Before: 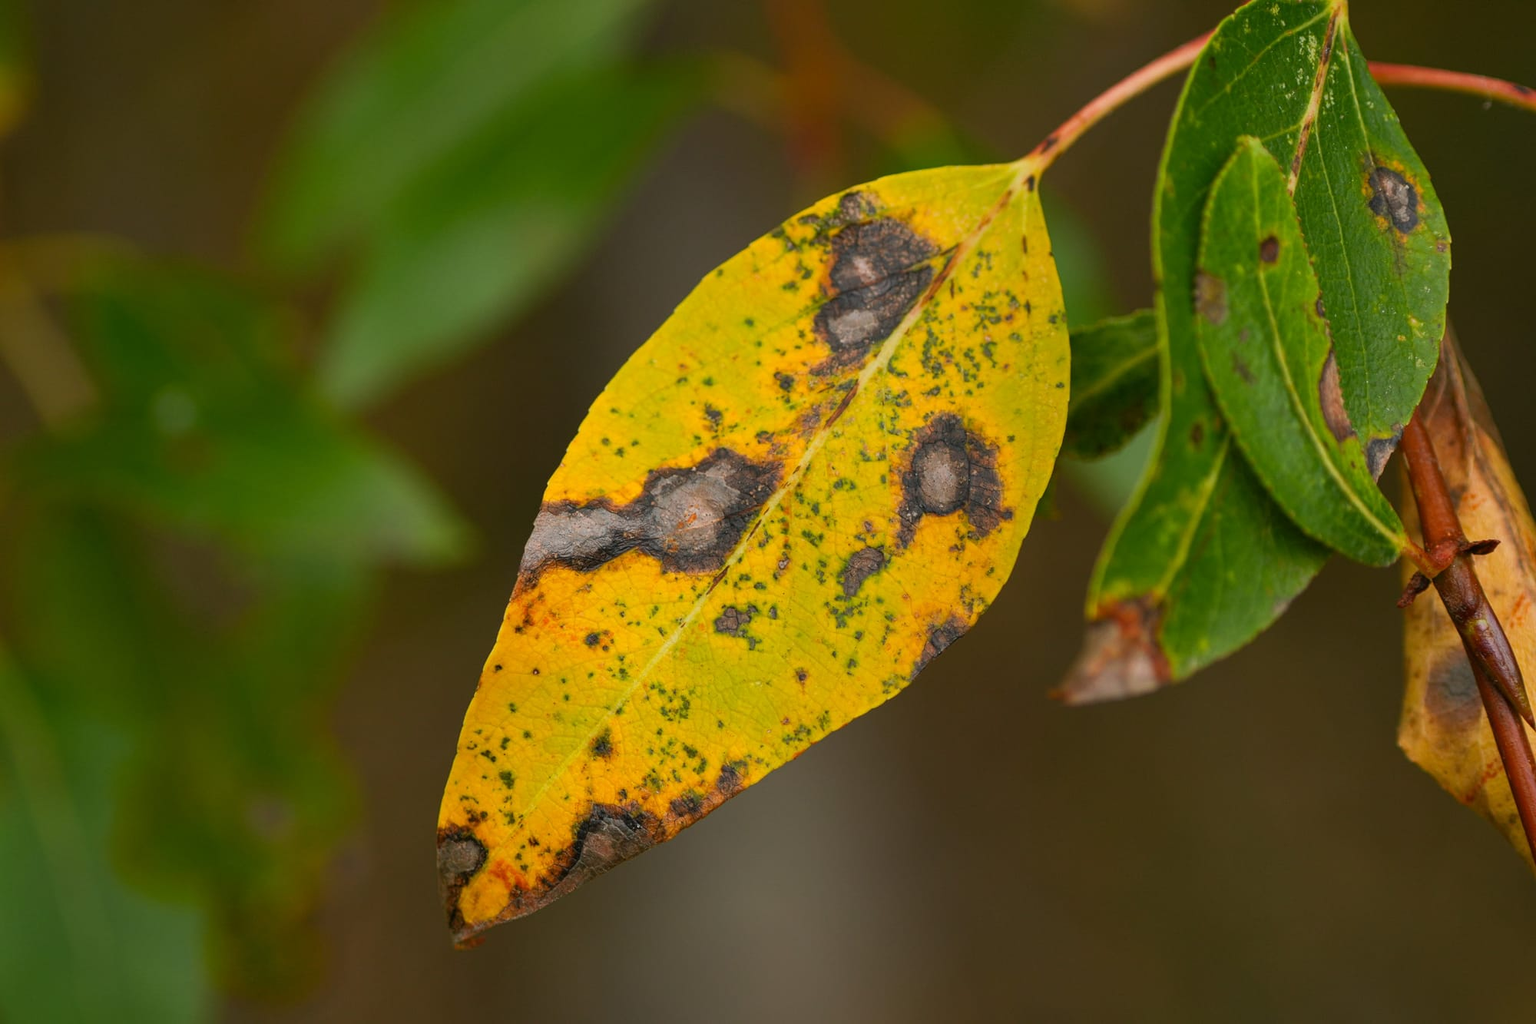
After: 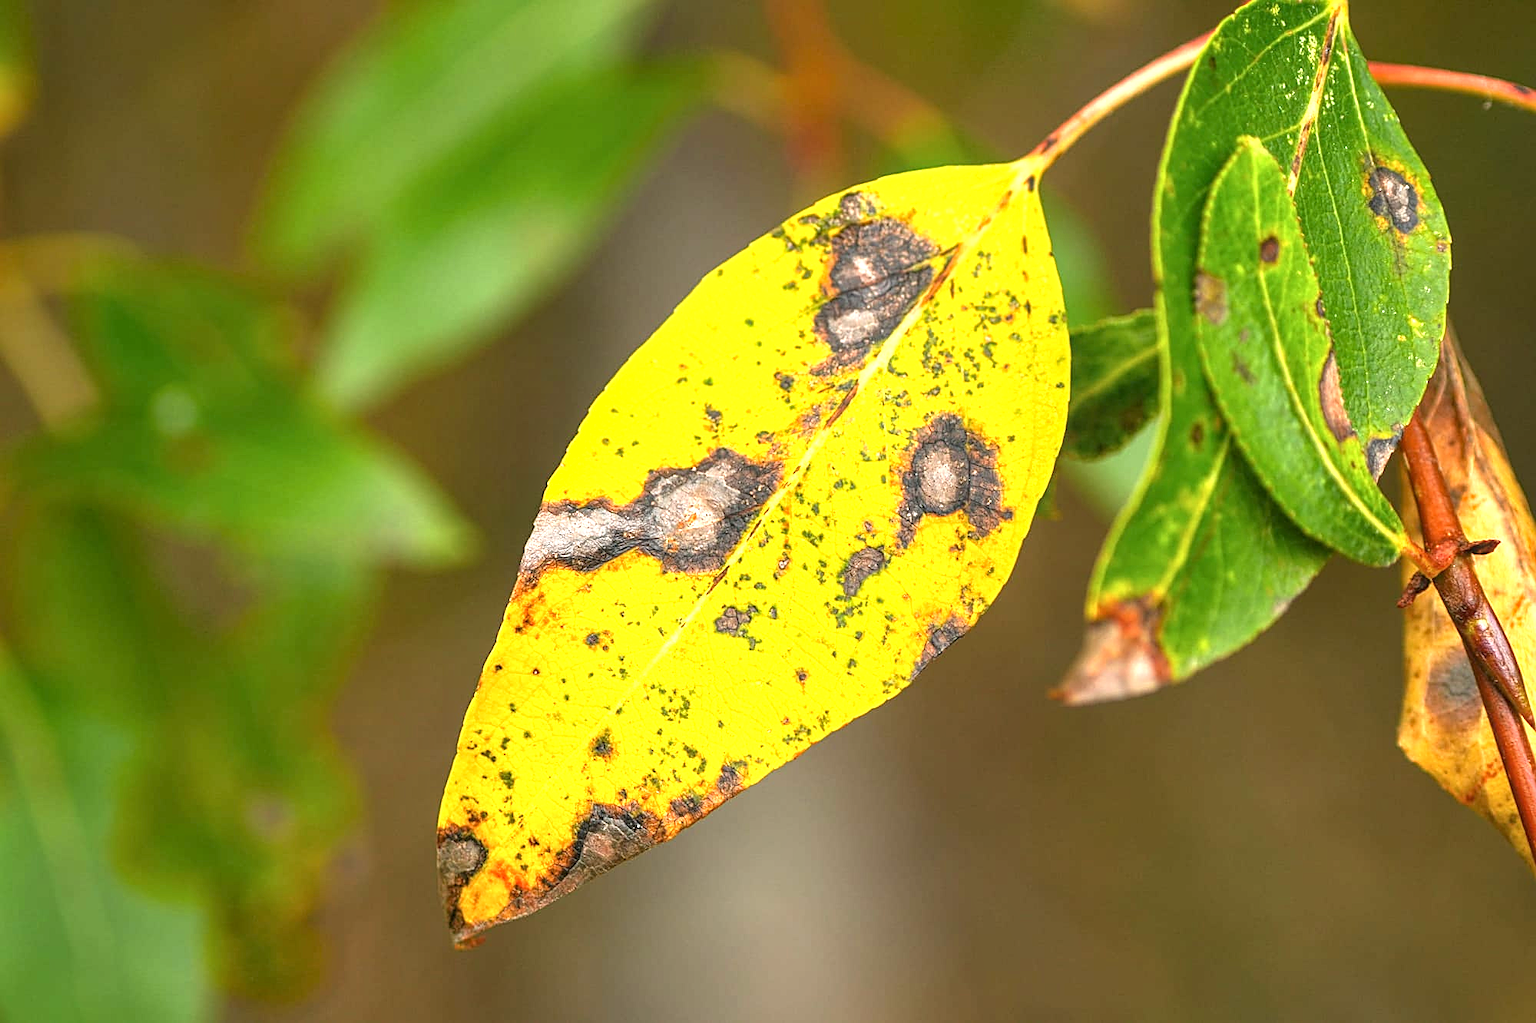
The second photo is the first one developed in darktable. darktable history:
local contrast: on, module defaults
exposure: black level correction 0, exposure 1.496 EV, compensate exposure bias true
sharpen: on, module defaults
